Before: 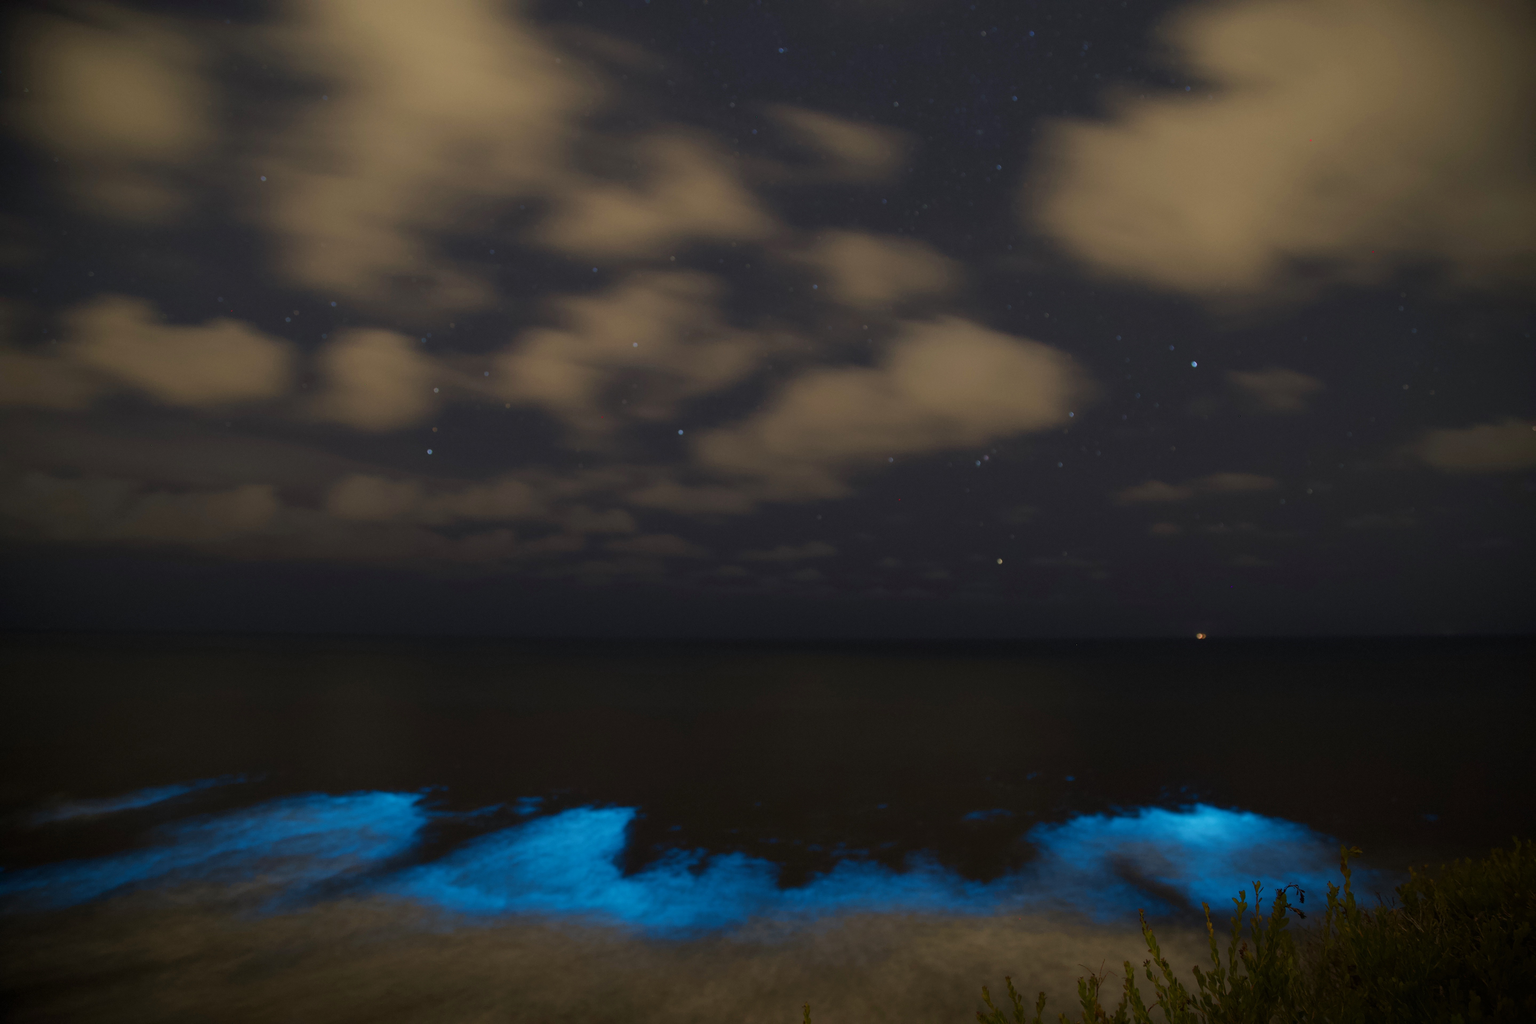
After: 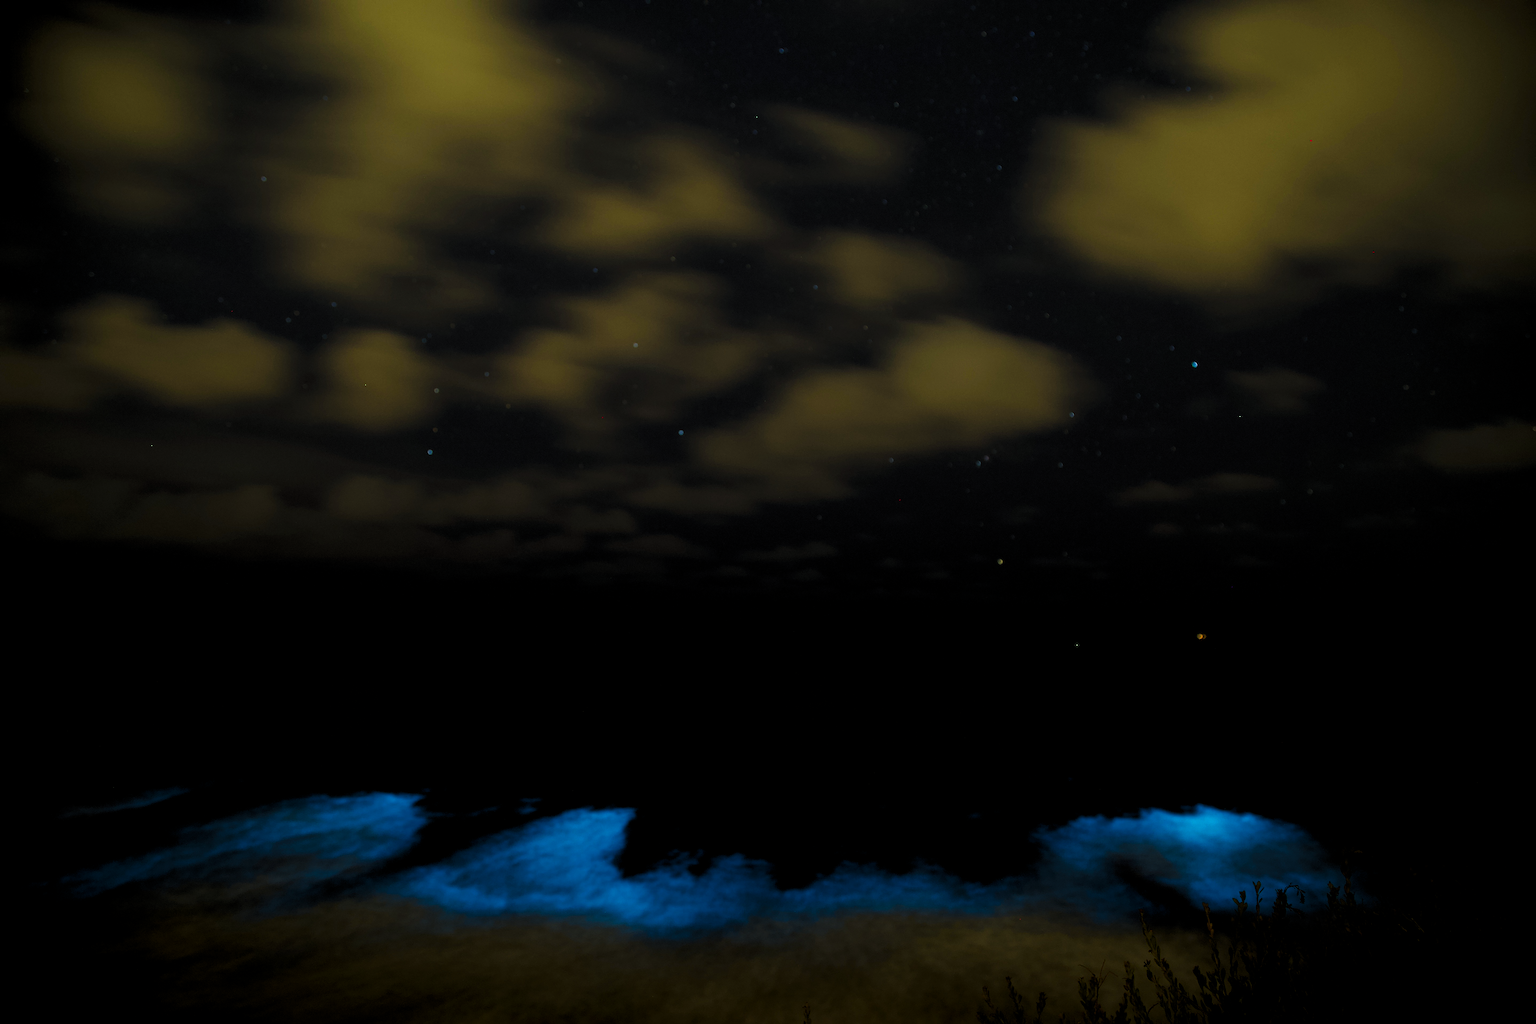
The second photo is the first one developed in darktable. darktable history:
levels: levels [0.101, 0.578, 0.953]
color correction: highlights a* -10.97, highlights b* 9.84, saturation 1.71
sharpen: on, module defaults
